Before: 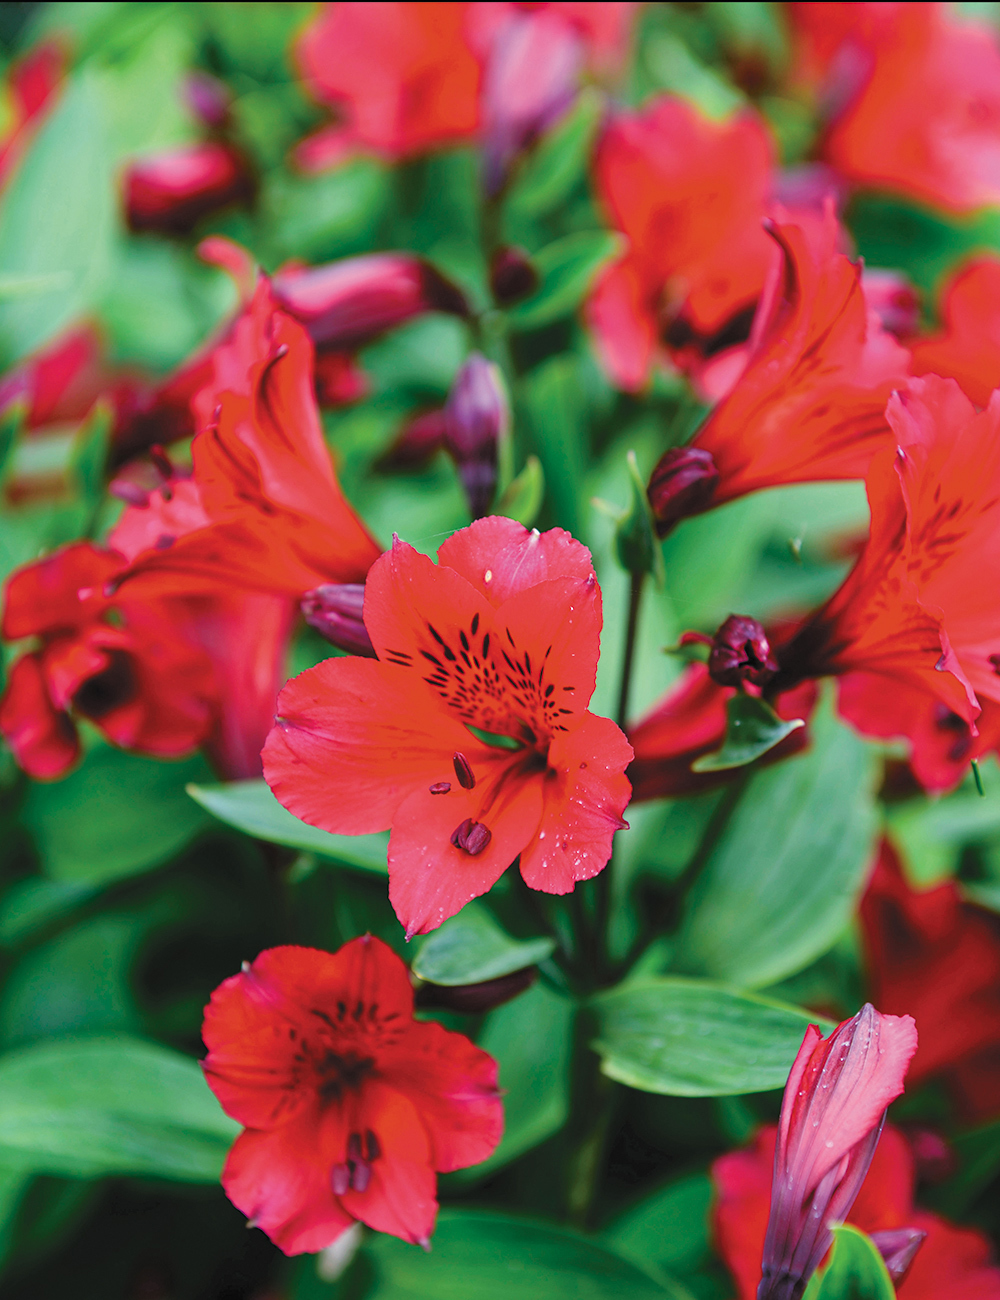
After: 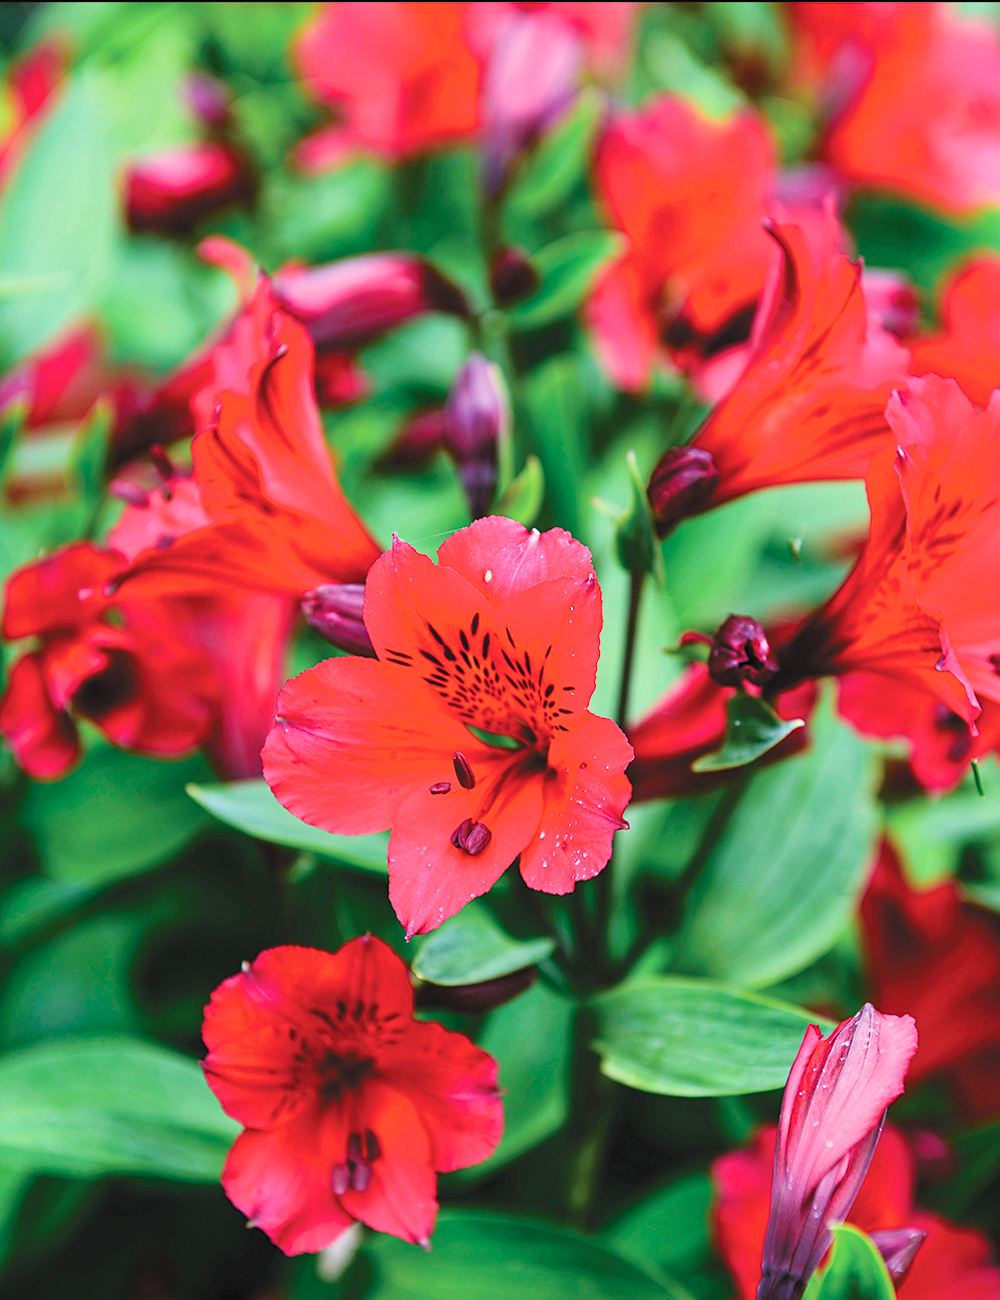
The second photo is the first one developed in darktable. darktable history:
contrast brightness saturation: contrast 0.198, brightness 0.141, saturation 0.146
sharpen: amount 0.217
